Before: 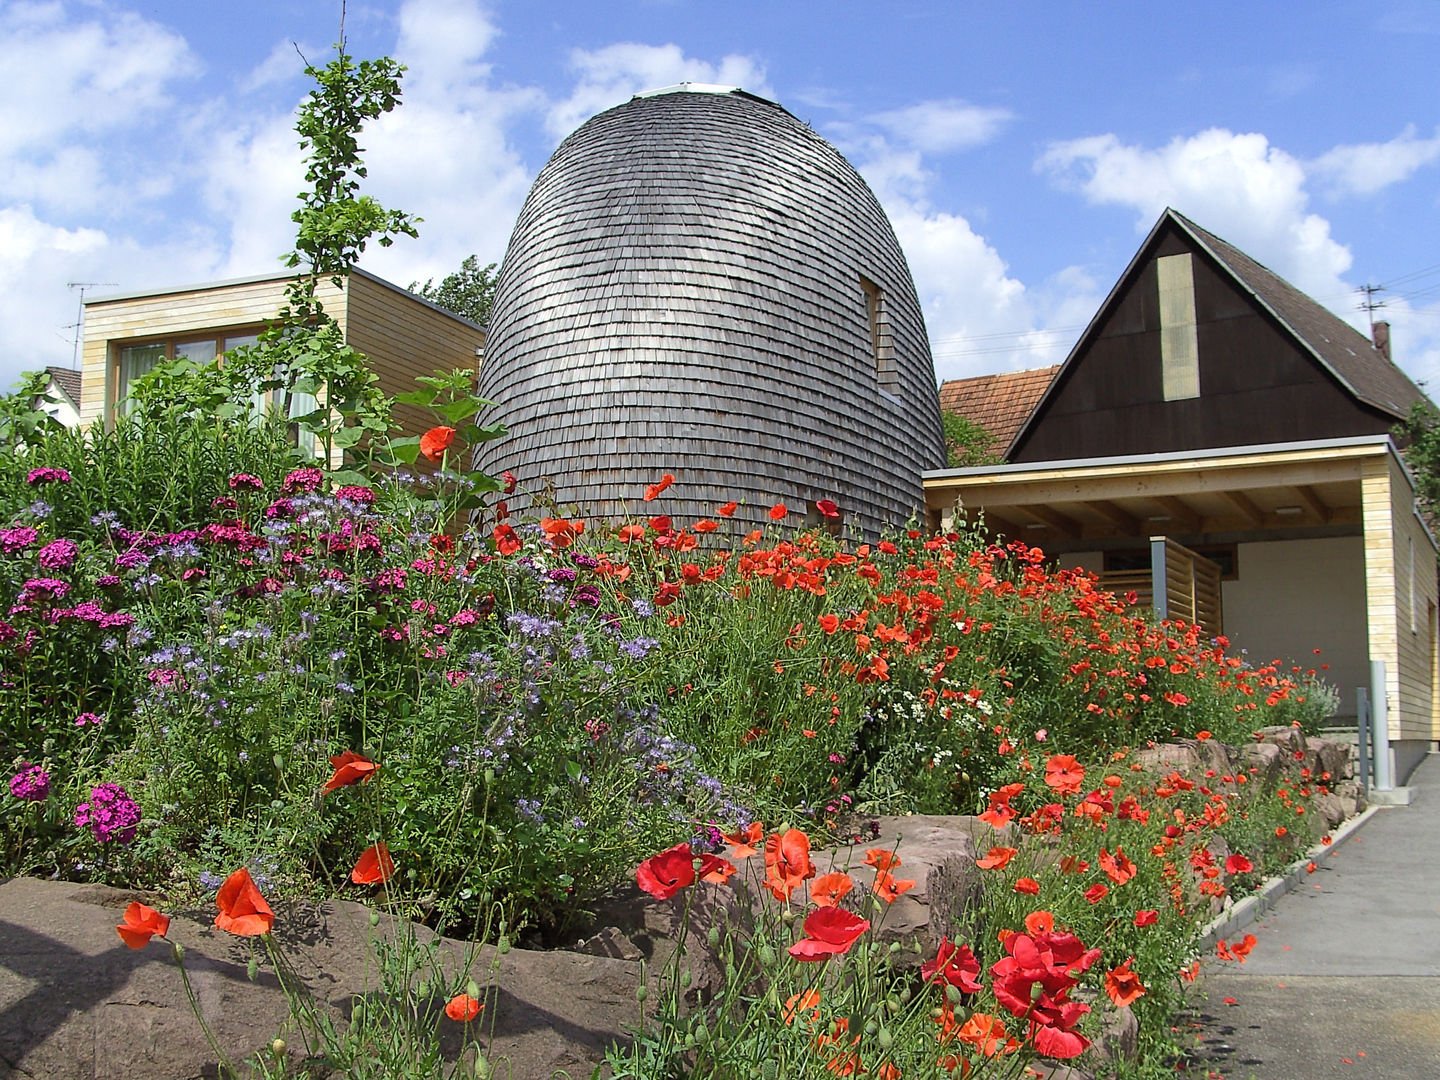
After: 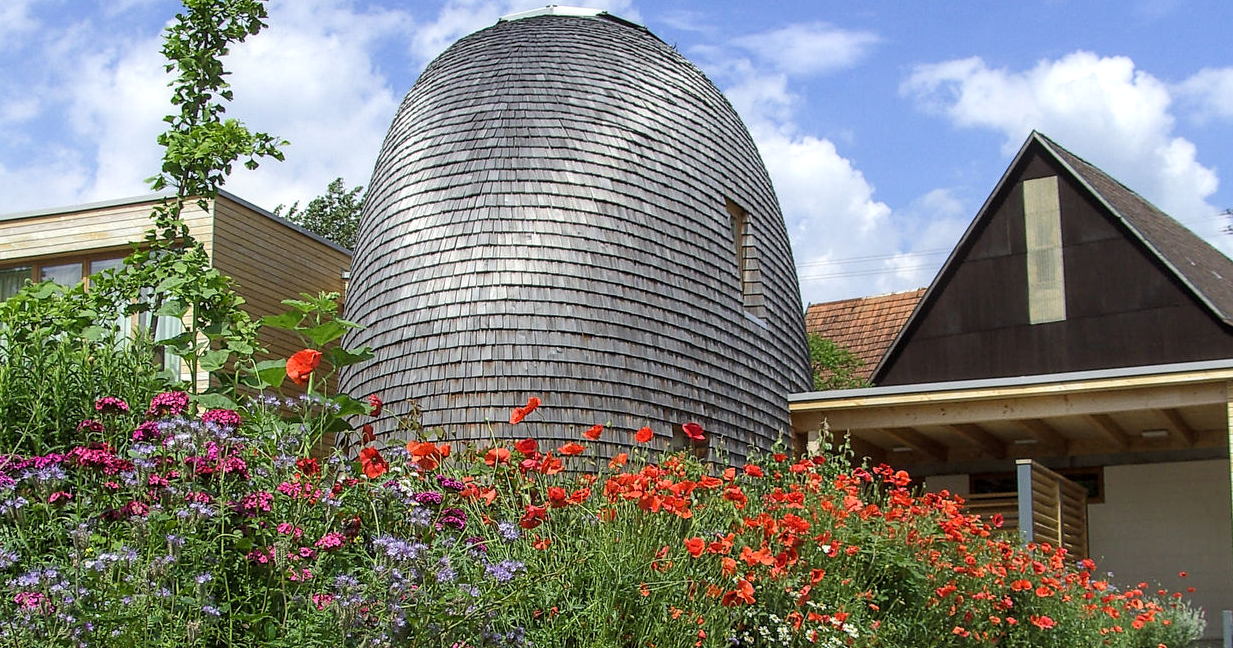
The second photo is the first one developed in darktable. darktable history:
local contrast: on, module defaults
crop and rotate: left 9.35%, top 7.308%, right 4.984%, bottom 32.648%
